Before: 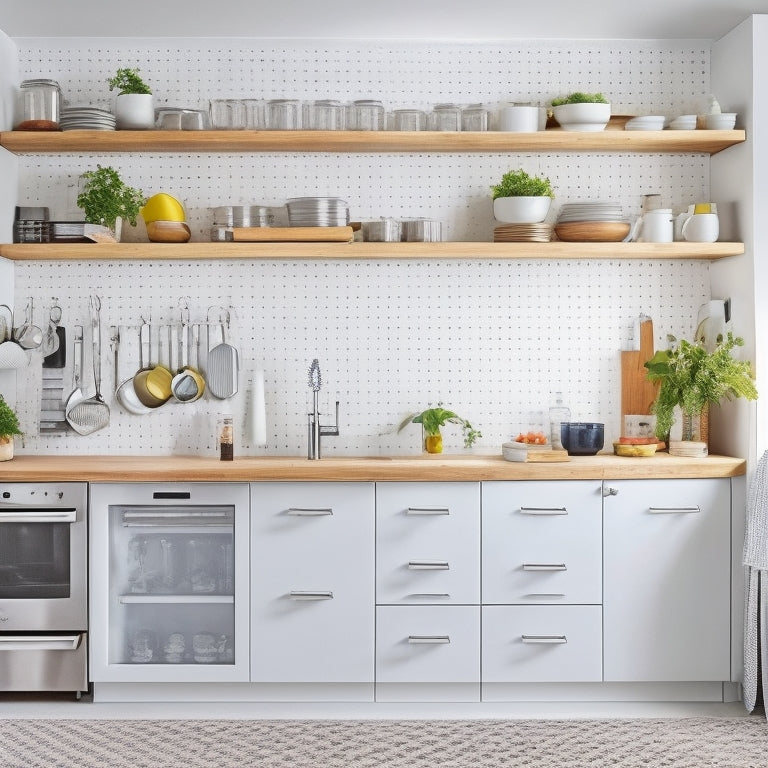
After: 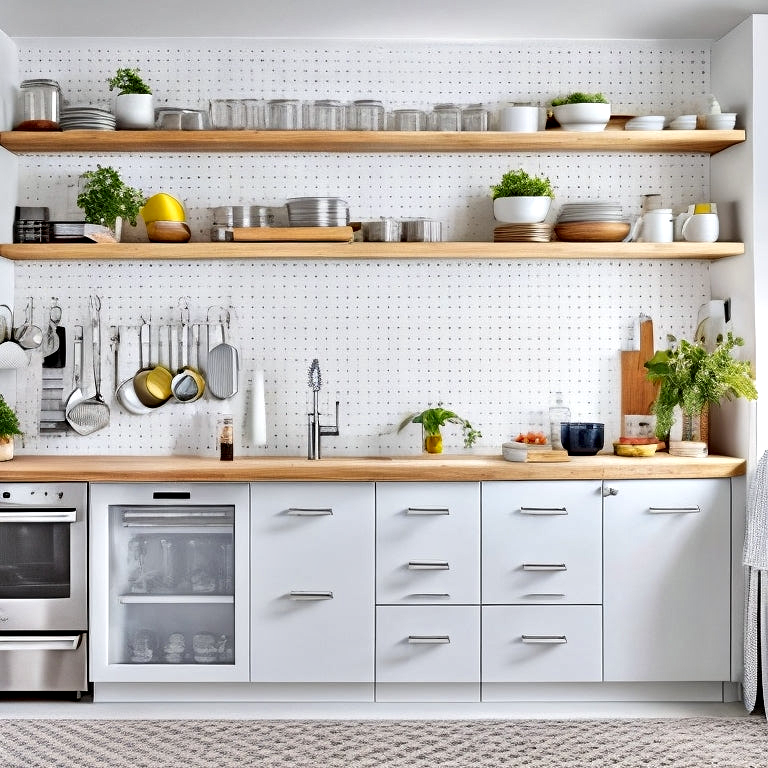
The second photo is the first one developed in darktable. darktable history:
contrast equalizer: y [[0.6 ×6], [0.55 ×6], [0 ×6], [0 ×6], [0 ×6]]
color zones: curves: ch0 [(0, 0.558) (0.143, 0.548) (0.286, 0.447) (0.429, 0.259) (0.571, 0.5) (0.714, 0.5) (0.857, 0.593) (1, 0.558)]; ch1 [(0, 0.543) (0.01, 0.544) (0.12, 0.492) (0.248, 0.458) (0.5, 0.534) (0.748, 0.5) (0.99, 0.469) (1, 0.543)]; ch2 [(0, 0.507) (0.143, 0.522) (0.286, 0.505) (0.429, 0.5) (0.571, 0.5) (0.714, 0.5) (0.857, 0.5) (1, 0.507)], mix -129.94%
